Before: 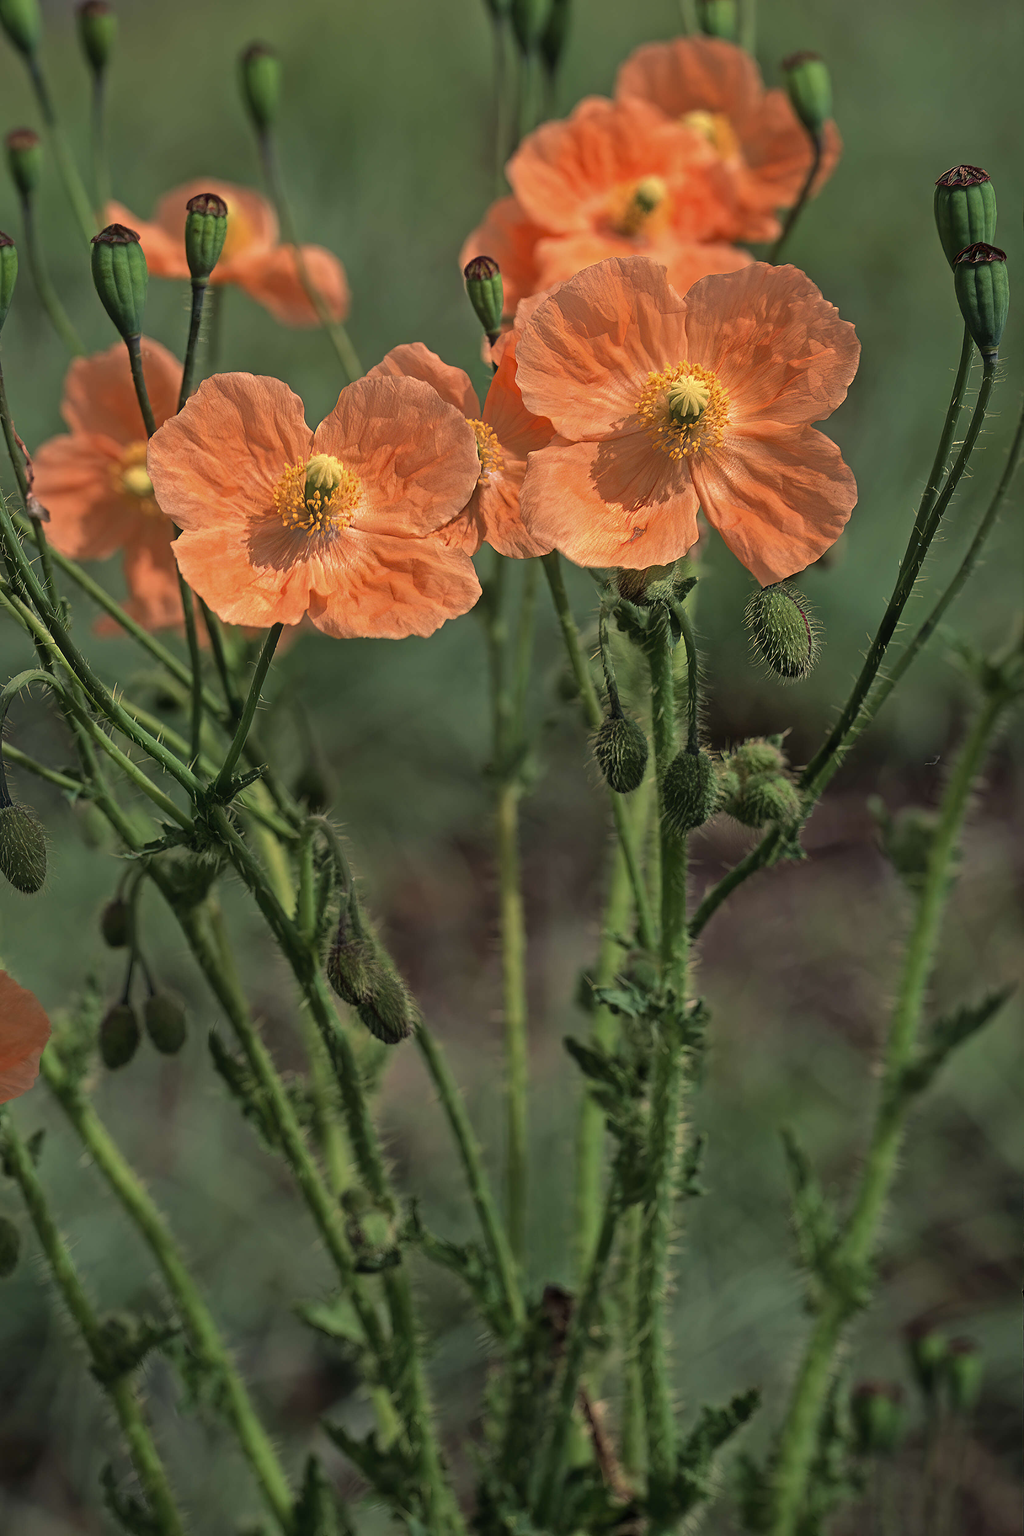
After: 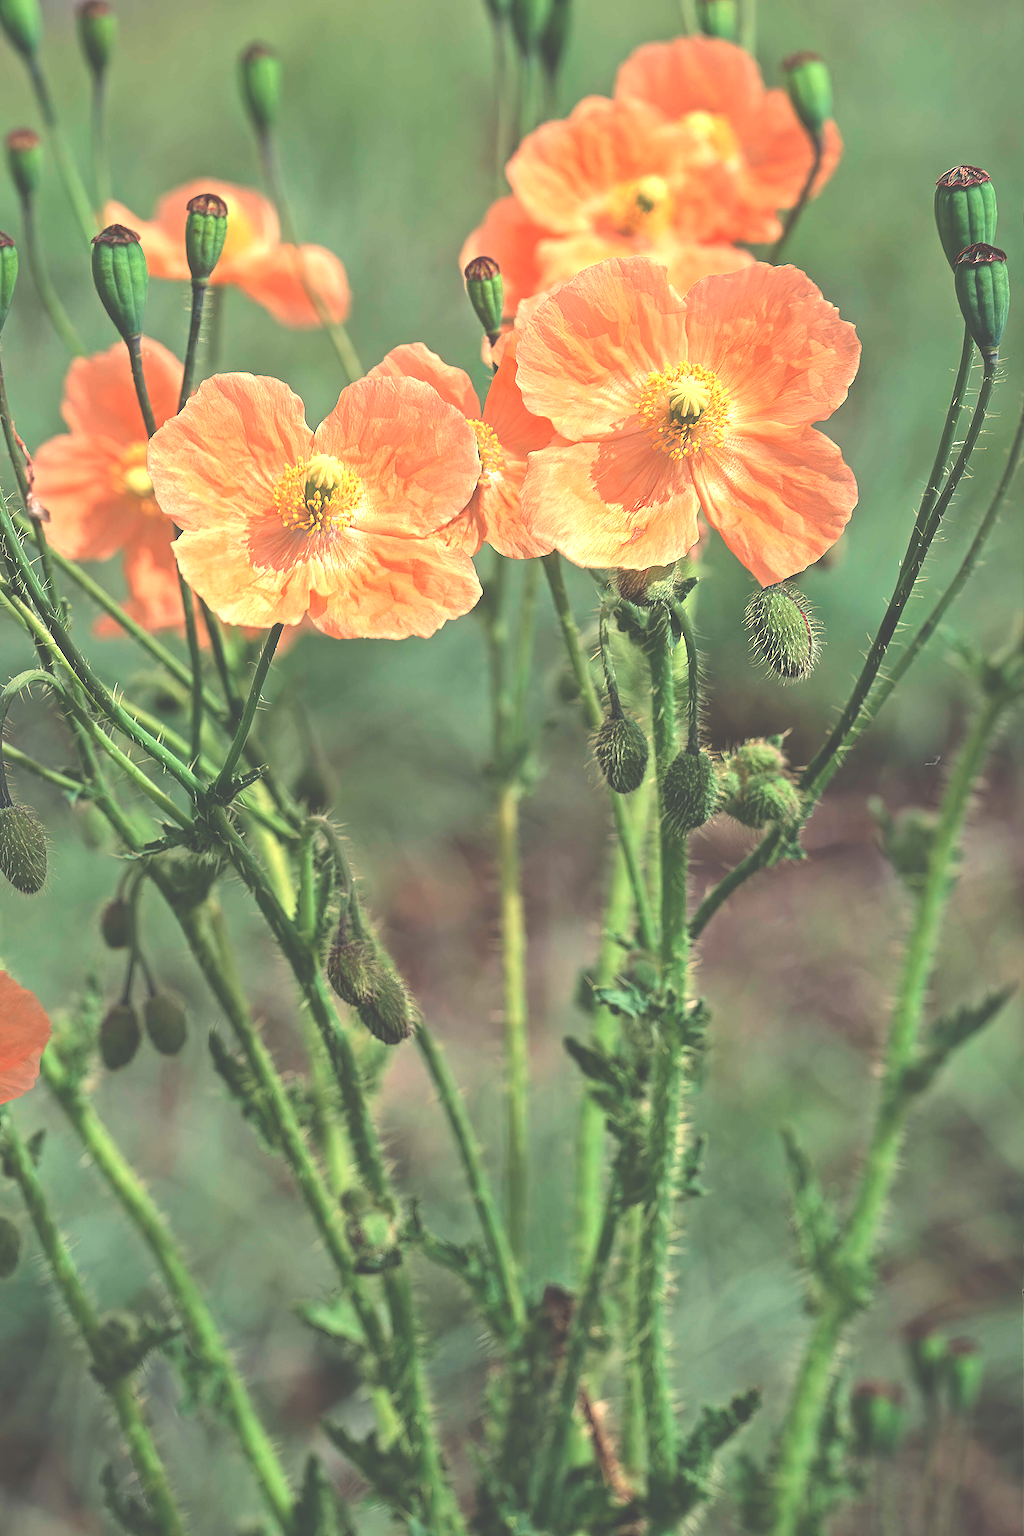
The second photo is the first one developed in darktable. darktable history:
exposure: black level correction -0.023, exposure 1.397 EV, compensate highlight preservation false
